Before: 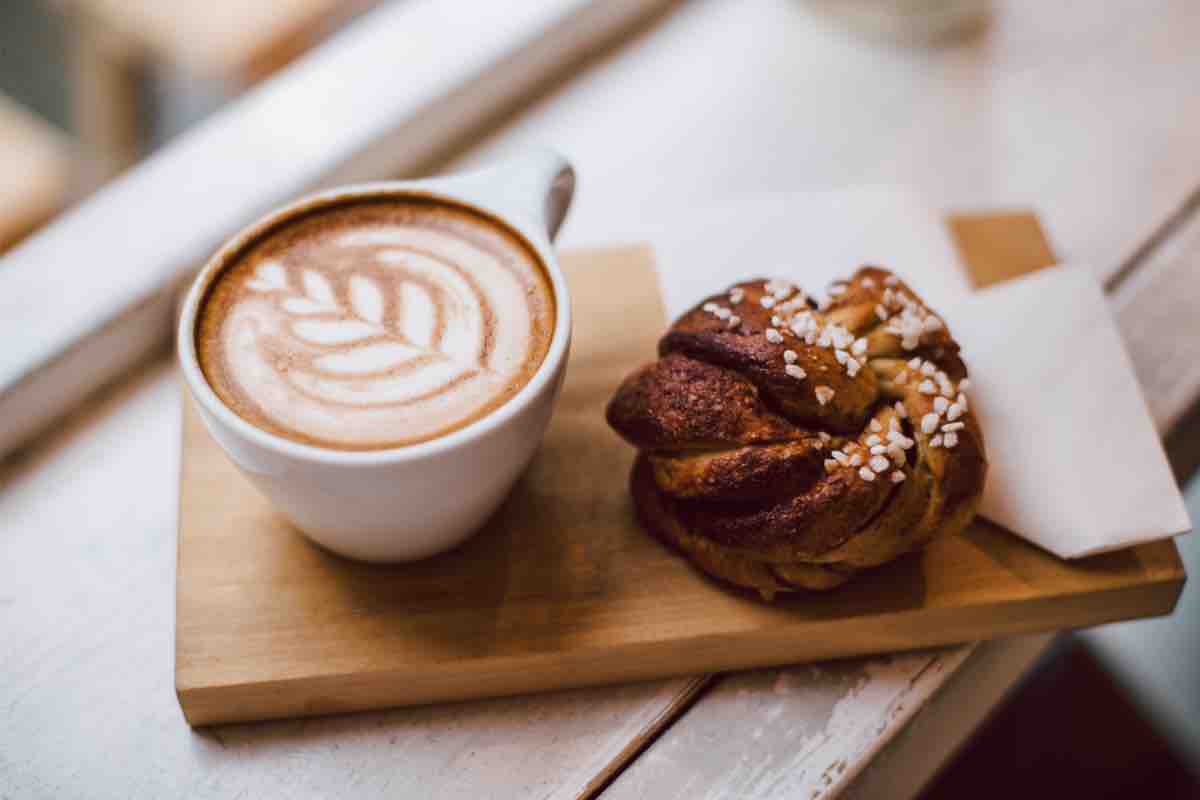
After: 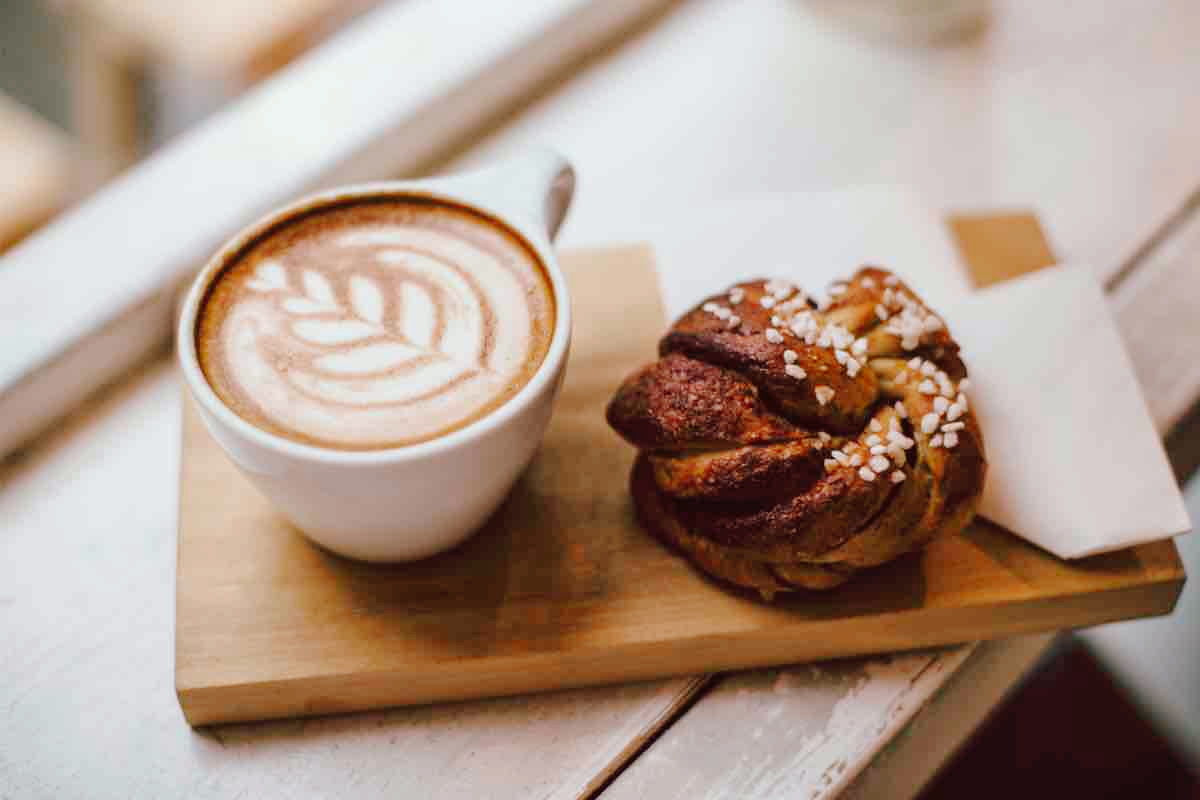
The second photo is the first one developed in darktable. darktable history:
tone curve: curves: ch0 [(0, 0) (0.003, 0.003) (0.011, 0.014) (0.025, 0.027) (0.044, 0.044) (0.069, 0.064) (0.1, 0.108) (0.136, 0.153) (0.177, 0.208) (0.224, 0.275) (0.277, 0.349) (0.335, 0.422) (0.399, 0.492) (0.468, 0.557) (0.543, 0.617) (0.623, 0.682) (0.709, 0.745) (0.801, 0.826) (0.898, 0.916) (1, 1)], preserve colors none
color look up table: target L [93.38, 92.29, 91.07, 85.54, 82.74, 74.23, 67.89, 66.01, 65.99, 45.48, 49.78, 27.52, 18.41, 200.19, 81.55, 77.84, 75.55, 61.9, 49.6, 49.95, 49.64, 46.2, 40.11, 34.91, 22.02, 95.52, 85.93, 79, 74.61, 69, 62.05, 60.09, 55.56, 66.82, 54.46, 41.35, 40.66, 48.93, 35.86, 39.78, 33.15, 25.38, 22.44, 11.26, 2.034, 88.42, 66.44, 62.33, 57.57], target a [-16.11, -28.24, -29.69, -56.14, -59.28, -73.64, -28.27, -77.62, -7.012, -30.63, -28.35, -27.98, -7.524, 0, 0.896, 12.33, 22.59, 60.41, 56.81, 77.6, 31.36, 31.8, 1.125, 52.56, 38.34, 3.814, 19.39, 29.5, 44.41, 22.11, 19.45, 73.15, 79.91, 57.94, 37.36, 13.49, 60.8, 40.63, 3.249, 55.95, 0.377, 42.7, 28.11, 13.54, 5.95, -48.44, -43.69, -19.02, -7.862], target b [40.86, 25.98, 72.17, 59.18, 16.73, 47.02, 42.32, 62.69, 62.35, 45.31, 13.47, 28.19, 20.02, 0, 20.31, 85.11, 57.58, 32.21, 57.91, 55.58, 26.77, 51.68, 37.29, 32.57, 7.149, -3.577, -15.83, -3.919, -24.73, -40.36, 0.886, 1.026, -26.18, -43.82, -9.379, -48.66, 6.238, -64.7, -15.63, -41.54, 4.151, -20.35, -55.5, -30.8, -2.45, -11.63, -10.93, -42.51, -23.01], num patches 49
